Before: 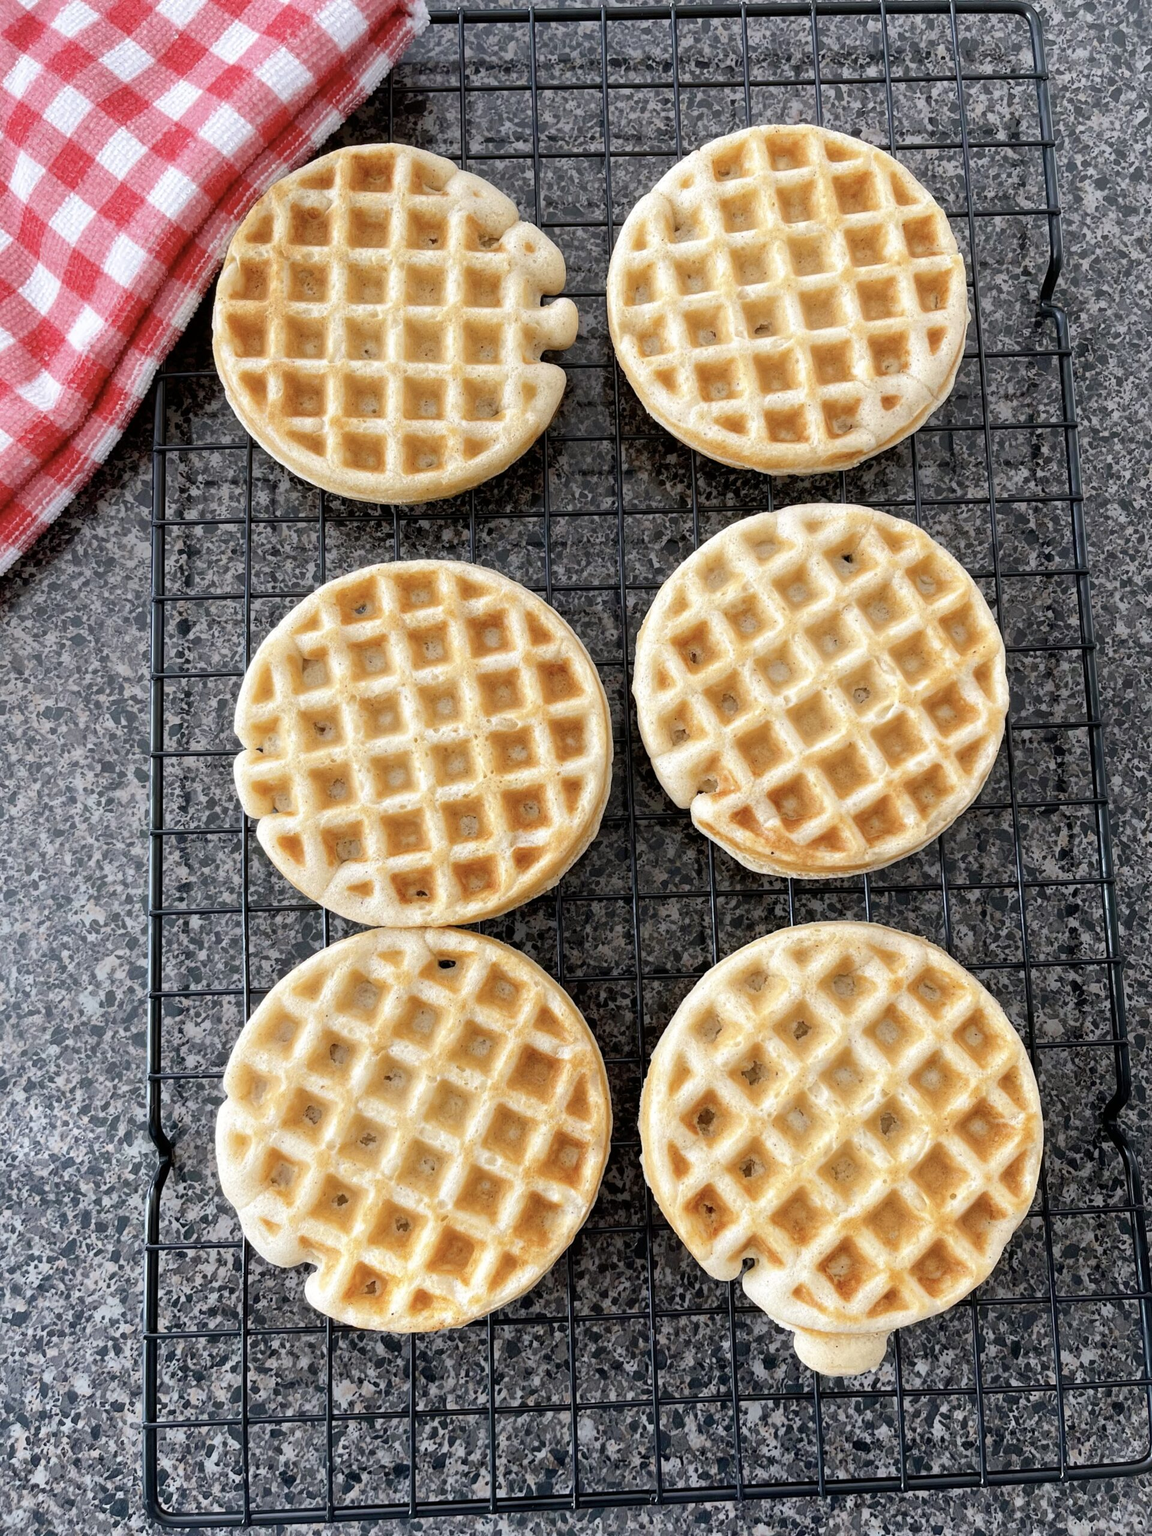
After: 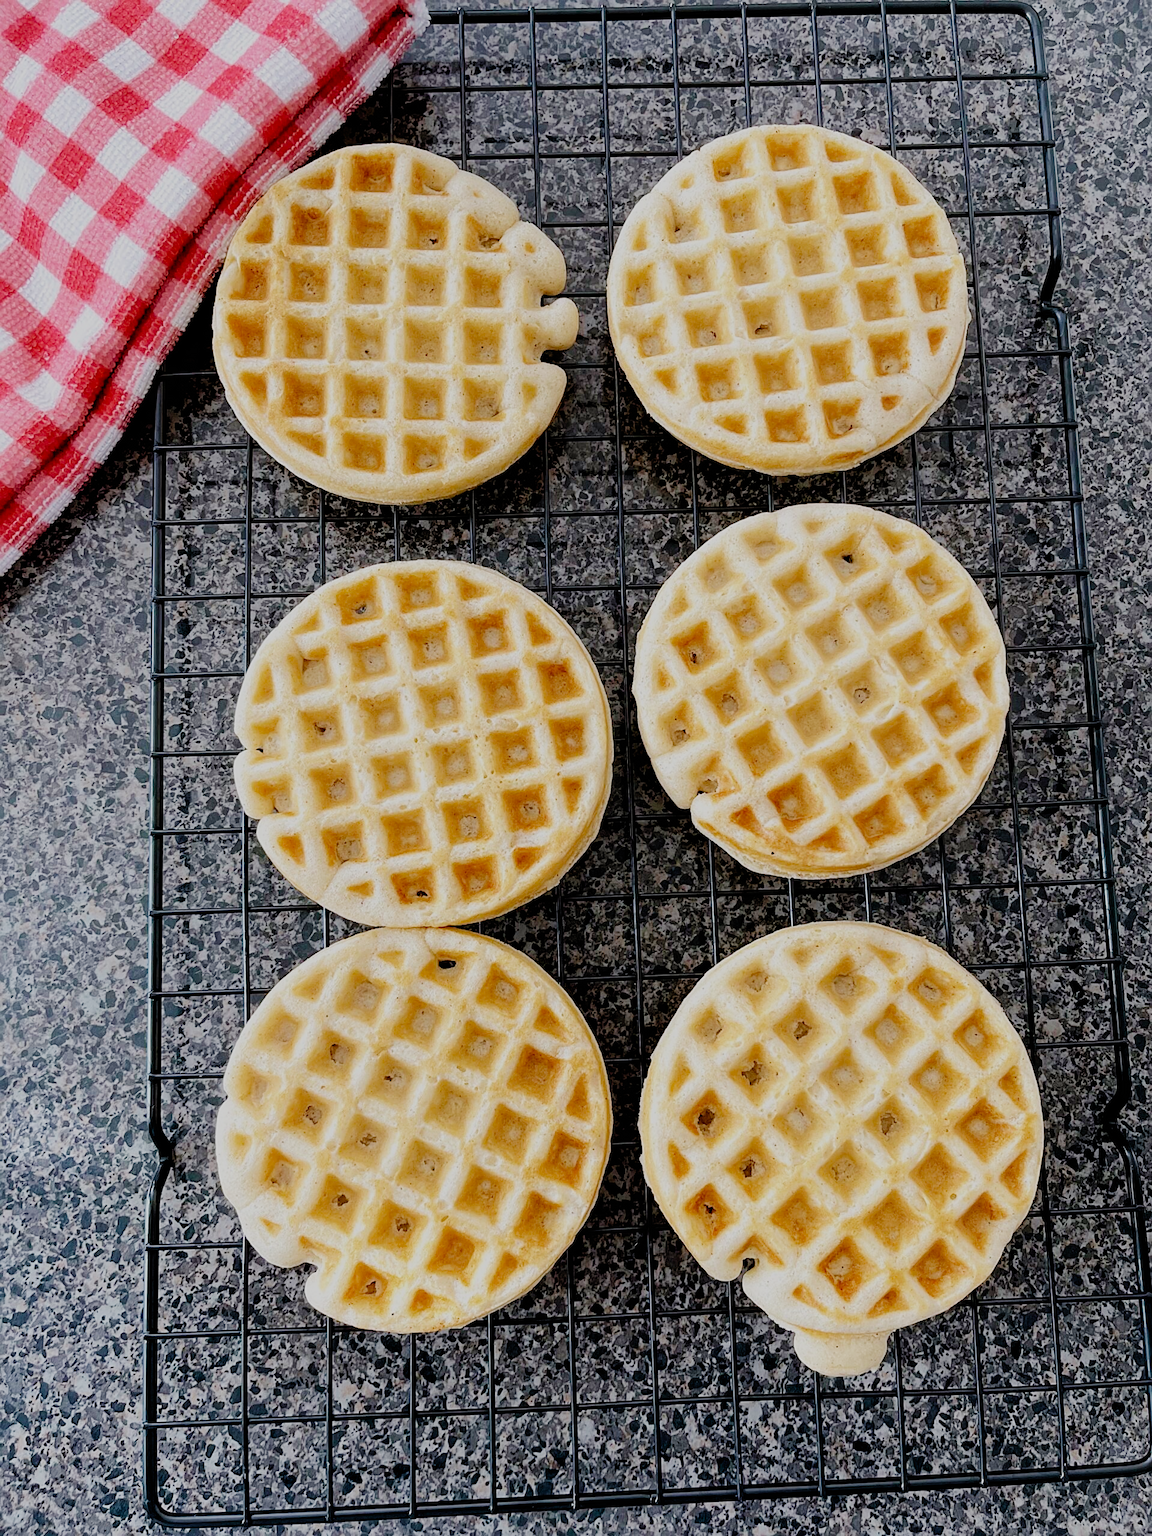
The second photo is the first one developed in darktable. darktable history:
exposure: compensate exposure bias true, compensate highlight preservation false
sharpen: on, module defaults
velvia: on, module defaults
filmic rgb: black relative exposure -6.09 EV, white relative exposure 6.94 EV, hardness 2.24, add noise in highlights 0.002, preserve chrominance no, color science v3 (2019), use custom middle-gray values true, contrast in highlights soft
